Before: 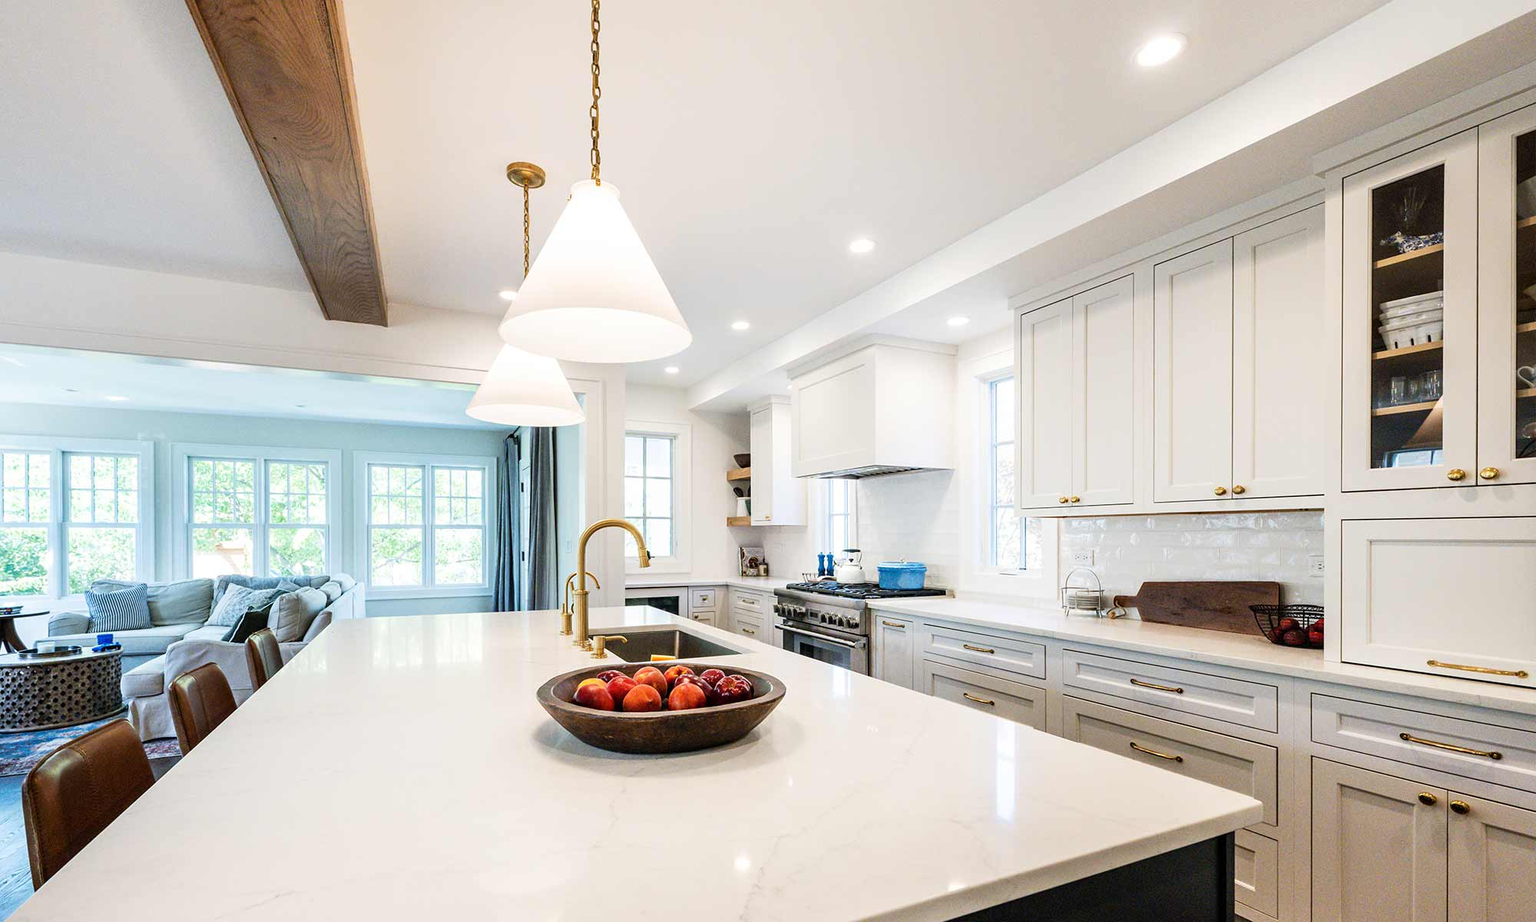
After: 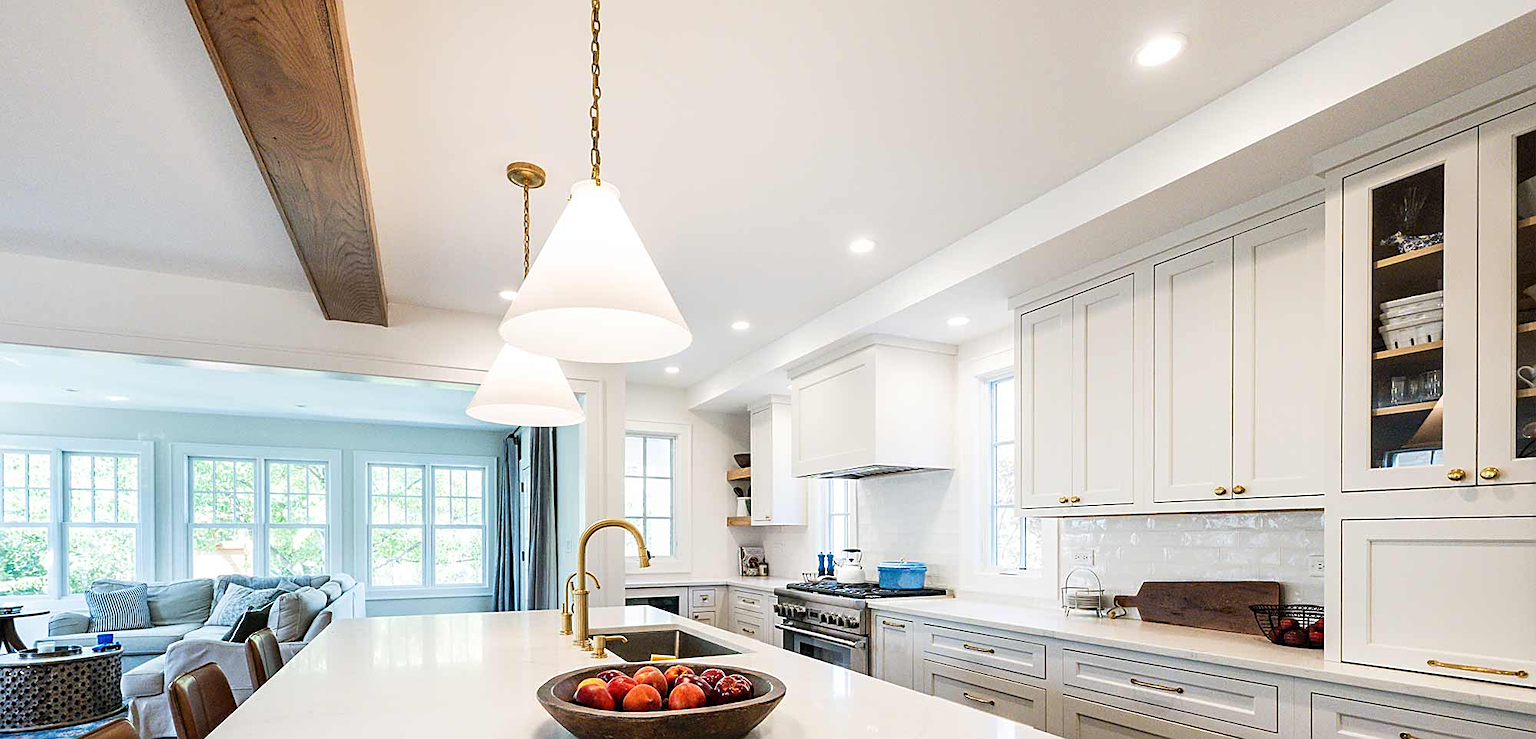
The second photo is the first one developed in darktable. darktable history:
crop: bottom 19.682%
sharpen: on, module defaults
